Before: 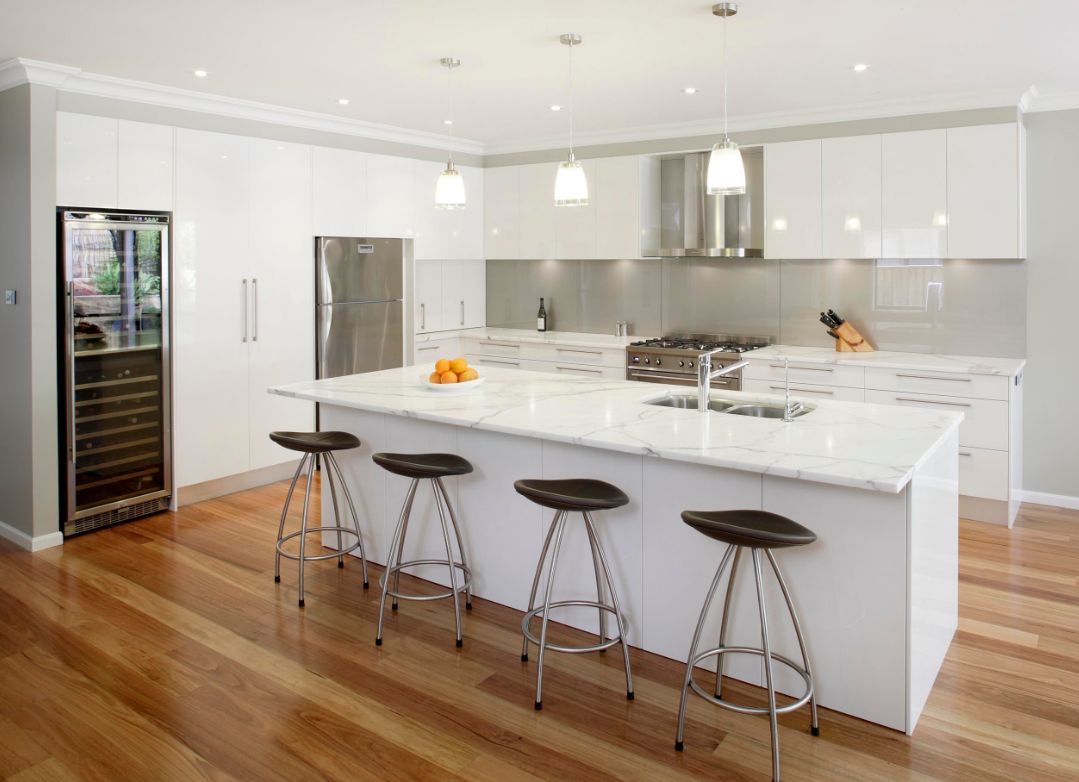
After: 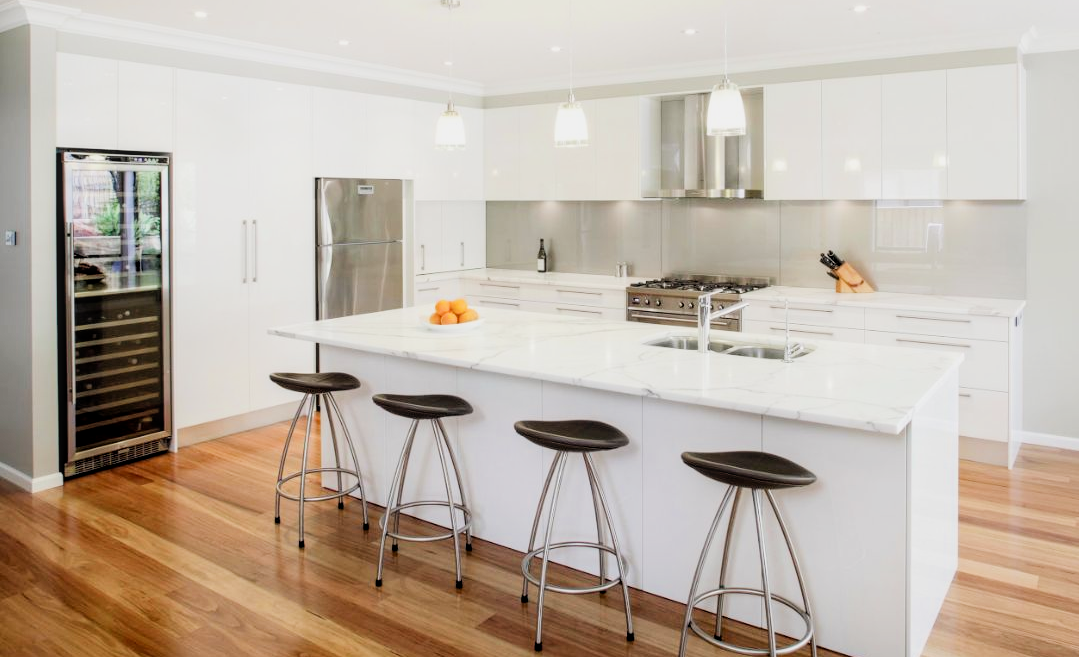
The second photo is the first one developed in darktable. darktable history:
local contrast: on, module defaults
exposure: black level correction 0, exposure 0.694 EV, compensate highlight preservation false
filmic rgb: middle gray luminance 29.19%, black relative exposure -10.37 EV, white relative exposure 5.48 EV, threshold 2.94 EV, target black luminance 0%, hardness 3.97, latitude 1.62%, contrast 1.125, highlights saturation mix 4.08%, shadows ↔ highlights balance 15.18%, enable highlight reconstruction true
crop: top 7.623%, bottom 8.267%
